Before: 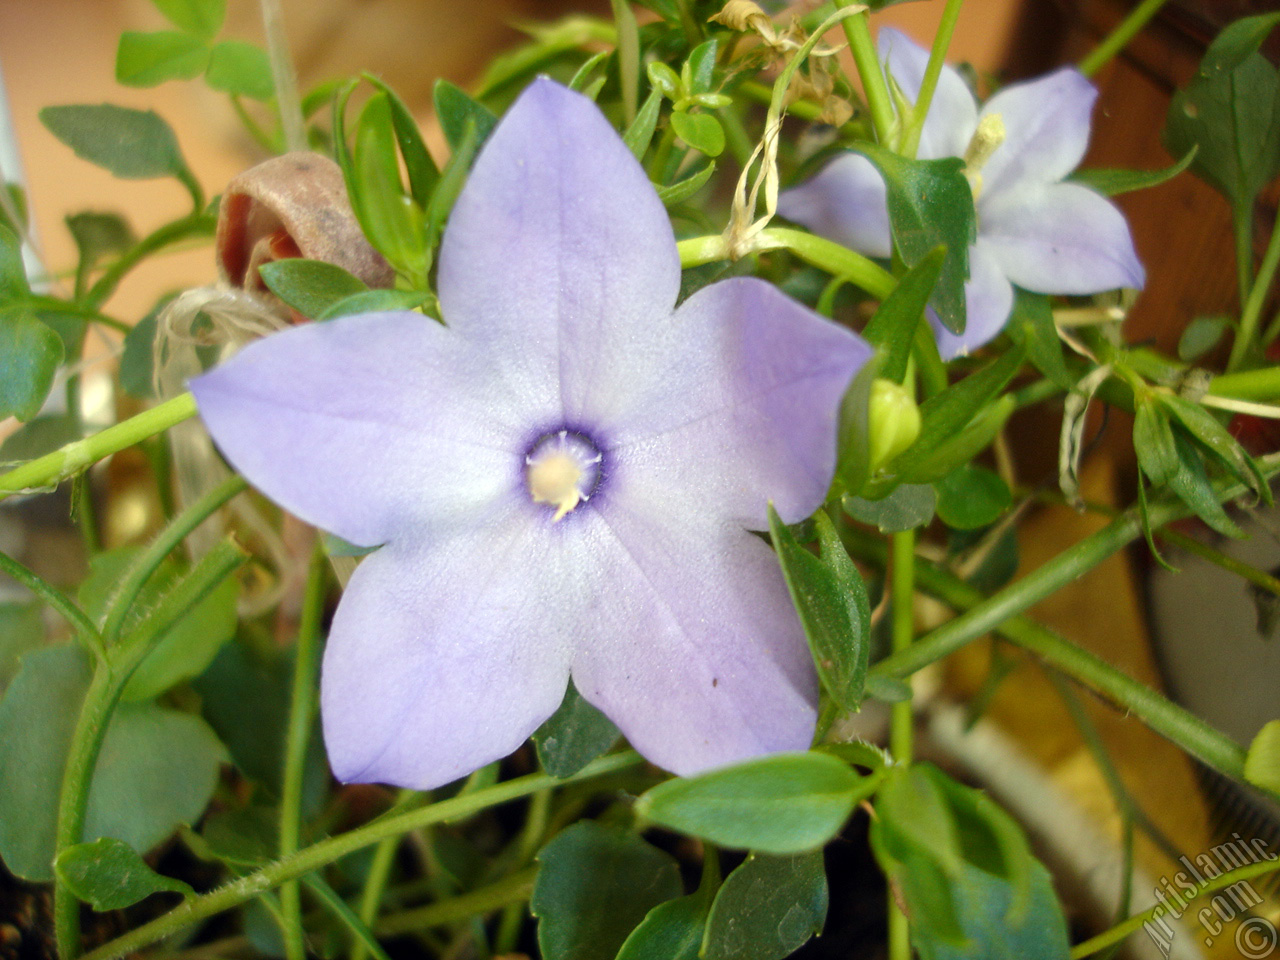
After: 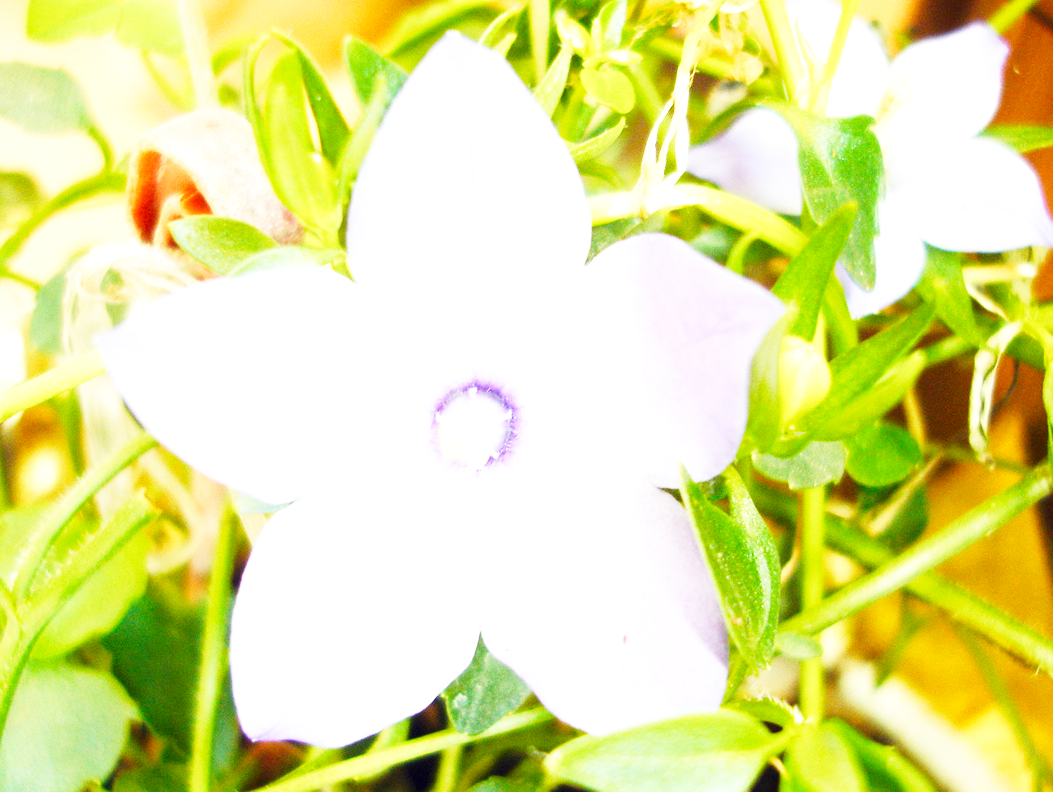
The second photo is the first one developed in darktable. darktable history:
tone equalizer: edges refinement/feathering 500, mask exposure compensation -1.57 EV, preserve details no
exposure: black level correction 0, exposure 1.2 EV, compensate highlight preservation false
crop and rotate: left 7.056%, top 4.501%, right 10.623%, bottom 12.987%
color balance rgb: linear chroma grading › shadows 19.1%, linear chroma grading › highlights 2.705%, linear chroma grading › mid-tones 10.395%, perceptual saturation grading › global saturation 0.37%
base curve: curves: ch0 [(0, 0) (0.018, 0.026) (0.143, 0.37) (0.33, 0.731) (0.458, 0.853) (0.735, 0.965) (0.905, 0.986) (1, 1)], preserve colors none
